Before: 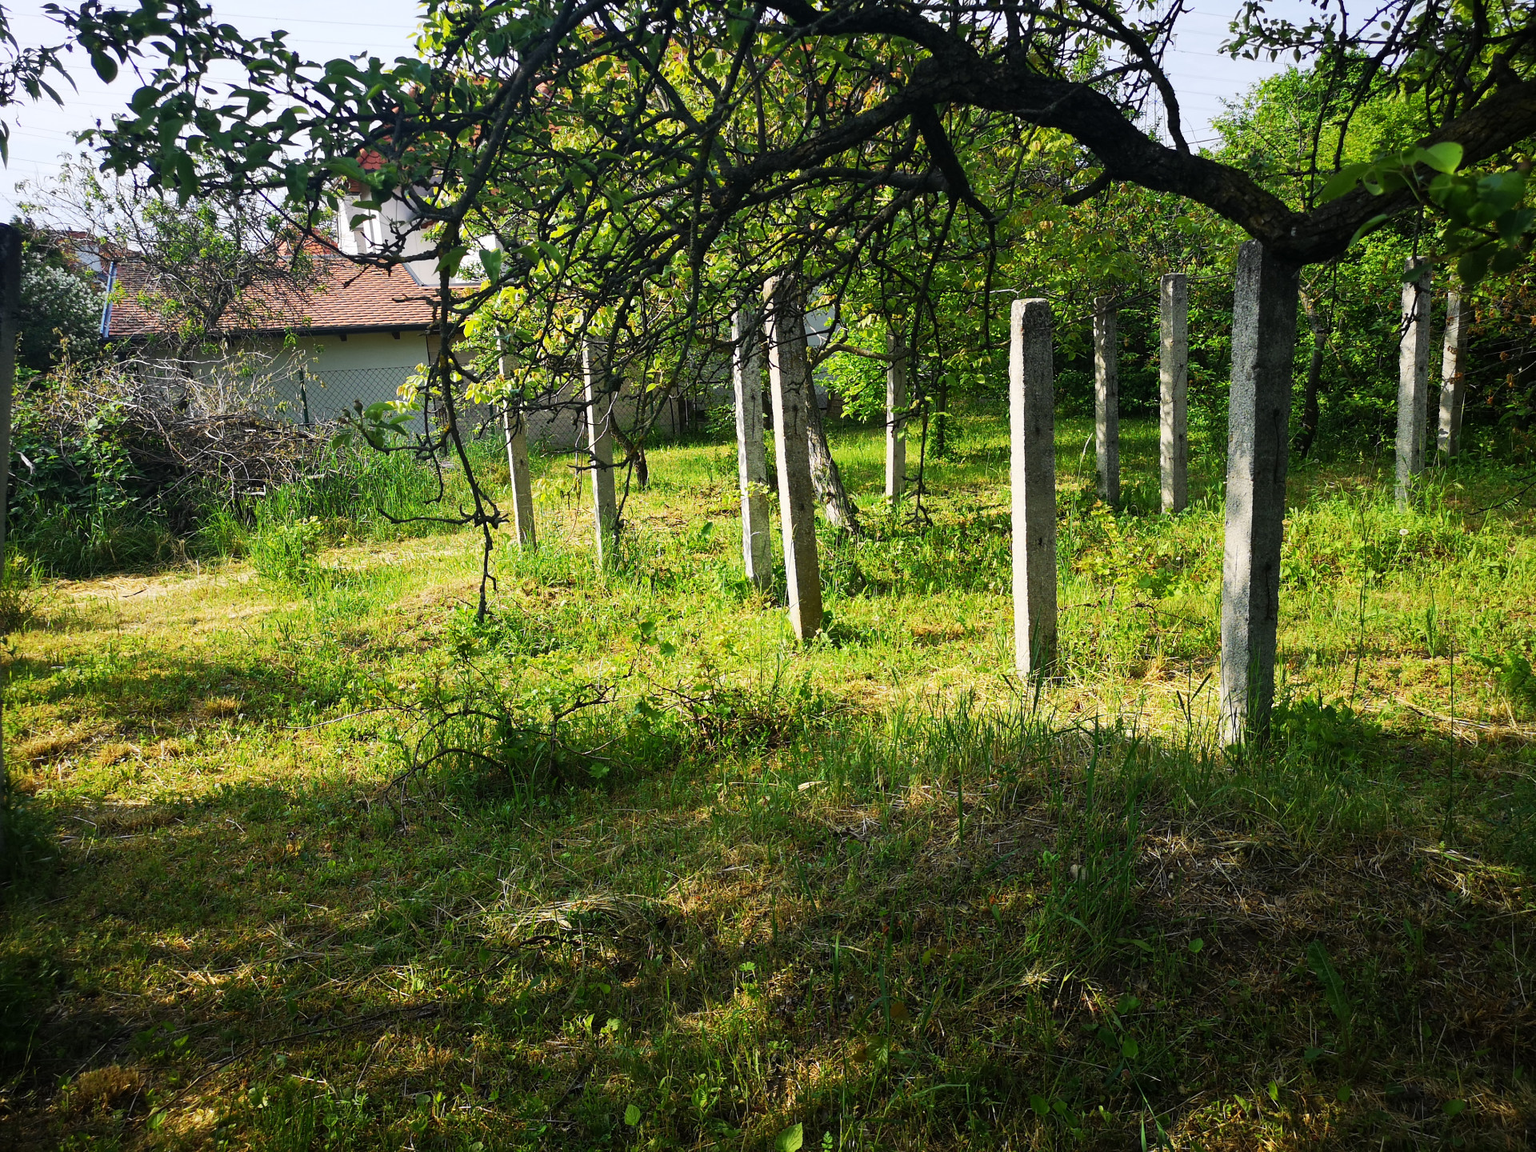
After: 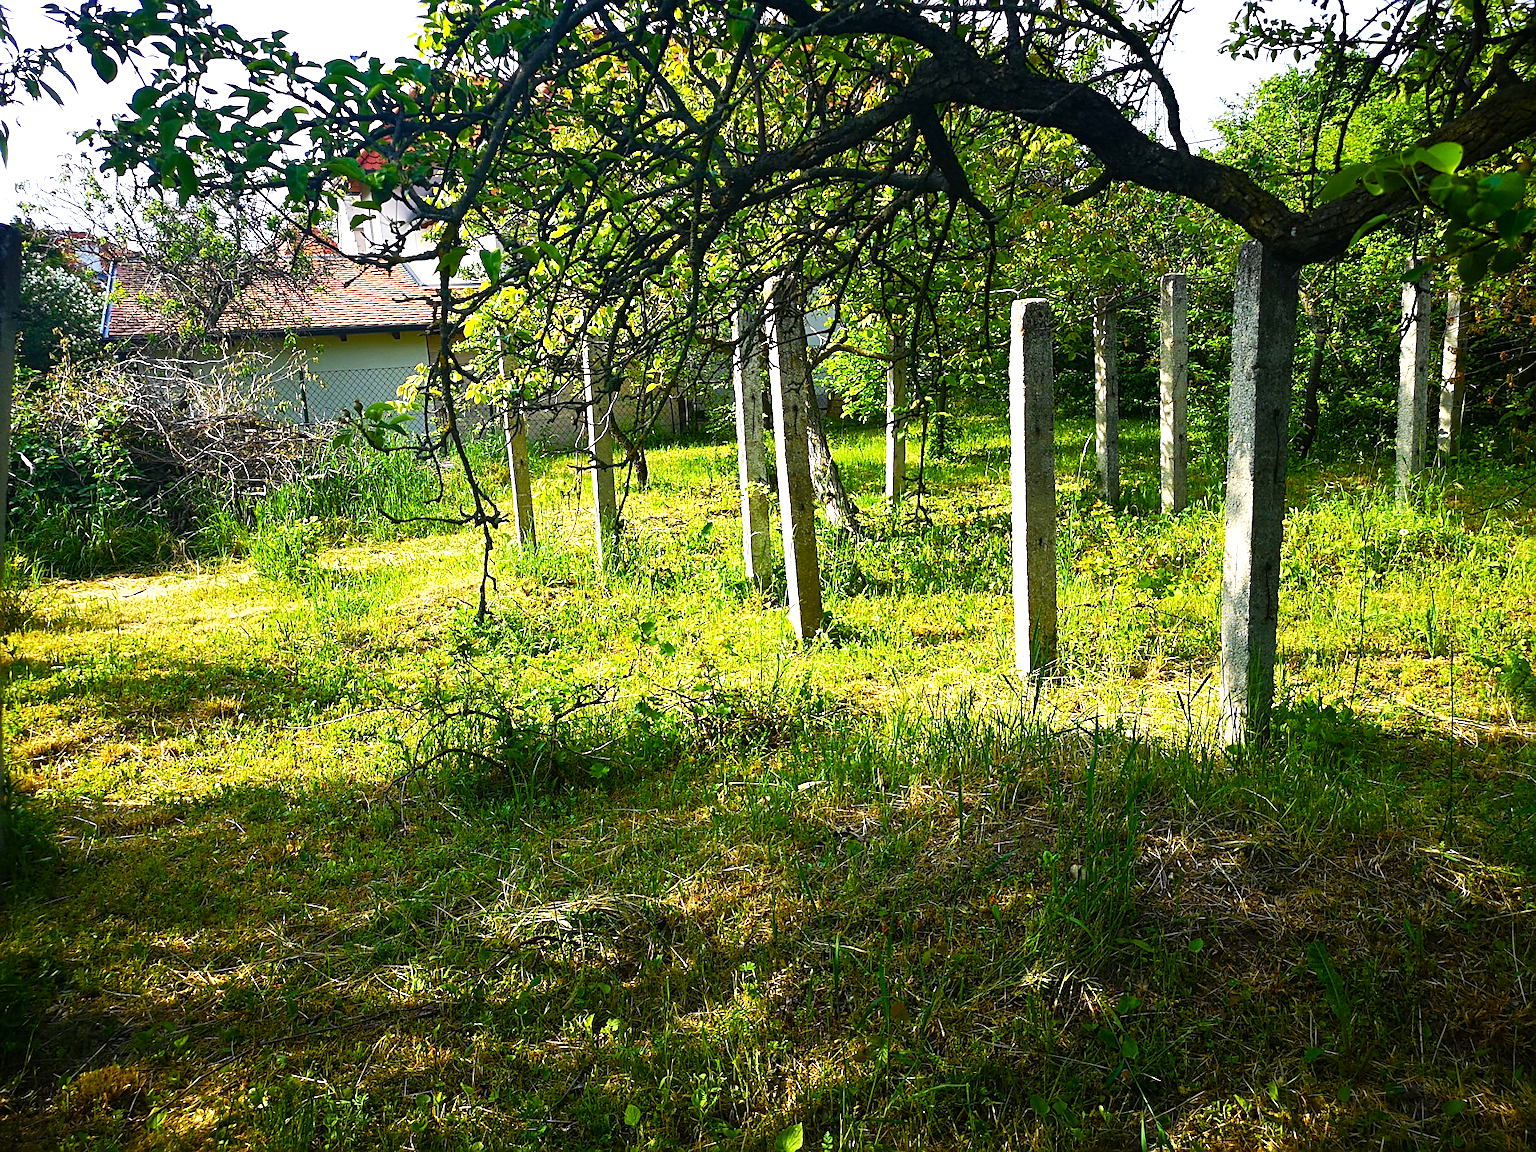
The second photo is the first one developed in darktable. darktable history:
sharpen: on, module defaults
color balance rgb: linear chroma grading › shadows -2.2%, linear chroma grading › highlights -15%, linear chroma grading › global chroma -10%, linear chroma grading › mid-tones -10%, perceptual saturation grading › global saturation 45%, perceptual saturation grading › highlights -50%, perceptual saturation grading › shadows 30%, perceptual brilliance grading › global brilliance 18%, global vibrance 45%
